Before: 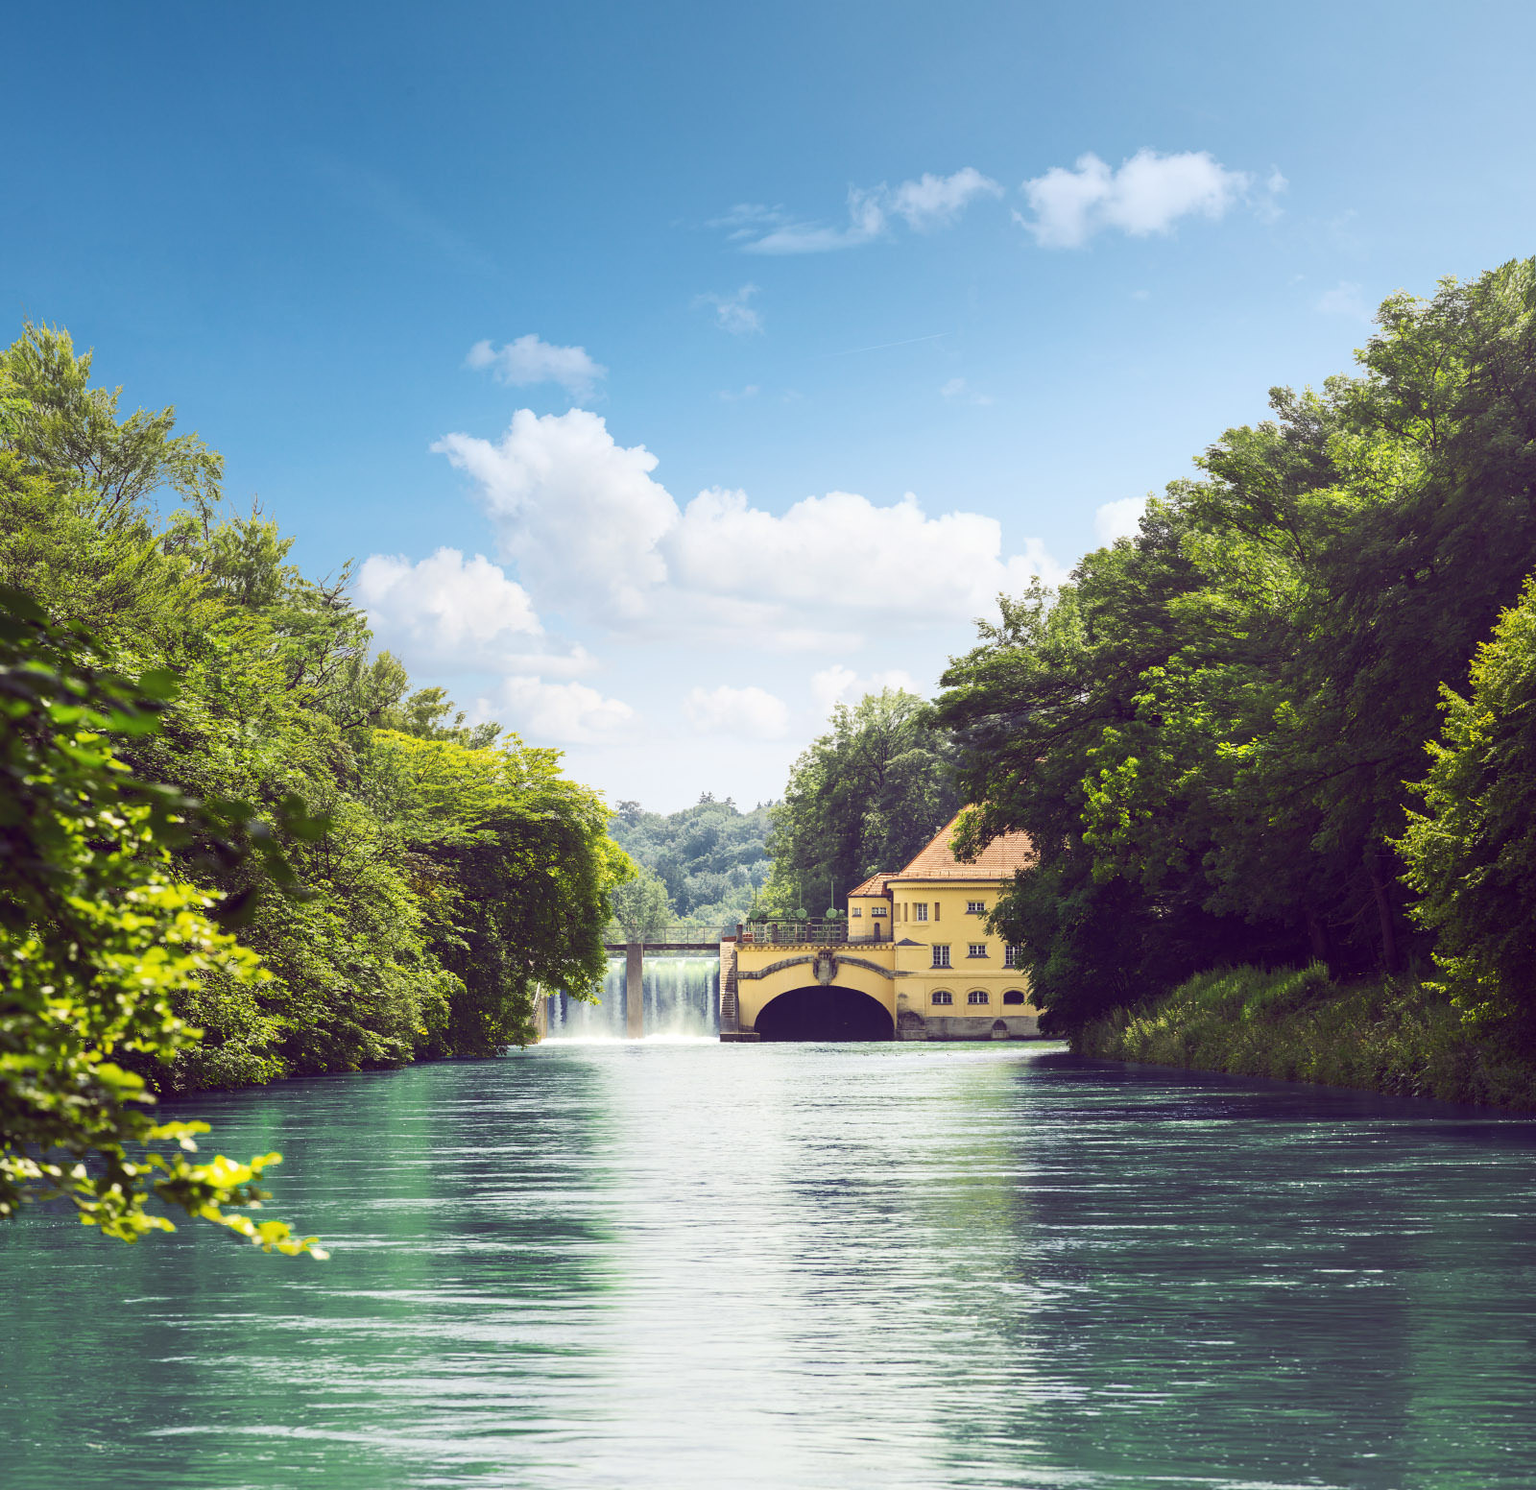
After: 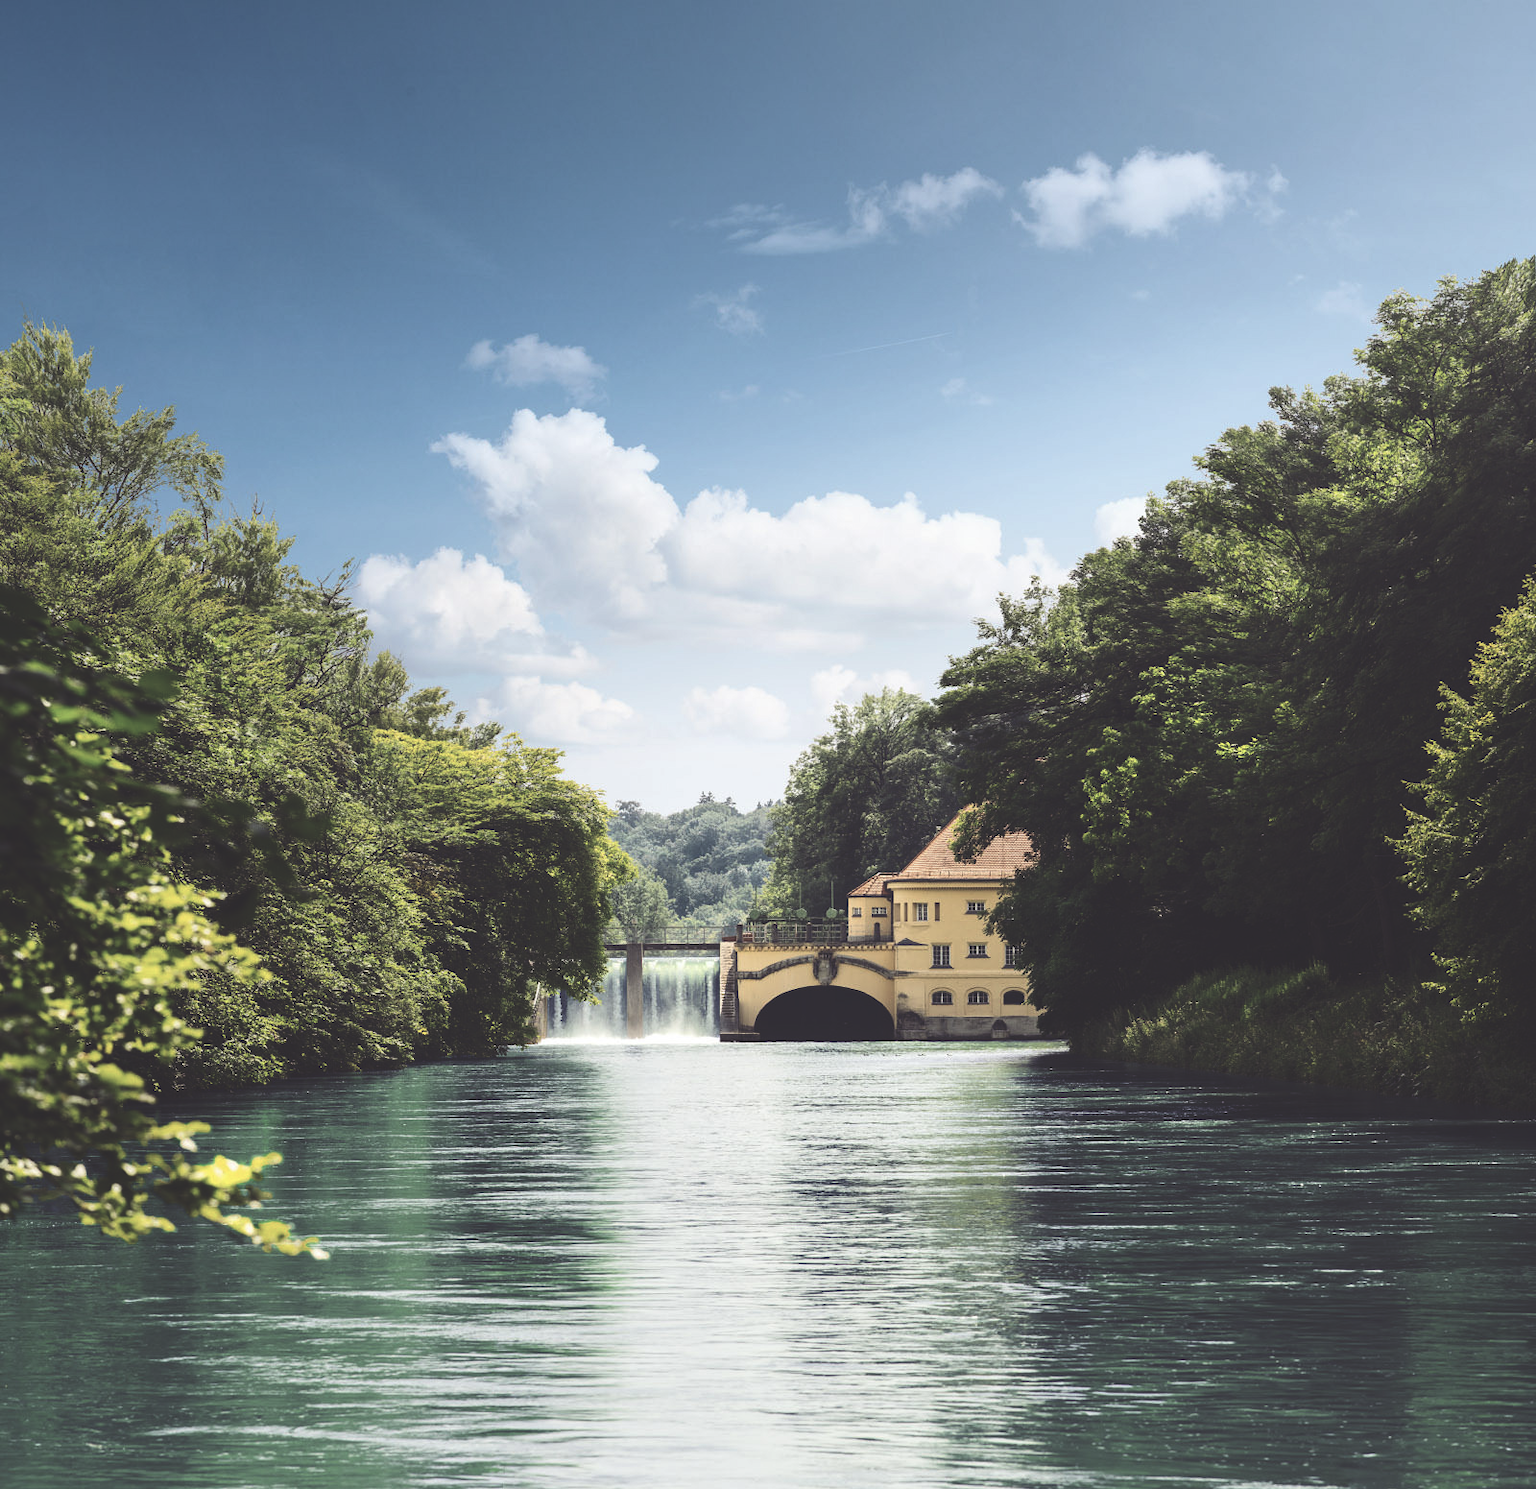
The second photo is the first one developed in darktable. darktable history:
contrast brightness saturation: contrast 0.1, saturation -0.36
rgb curve: curves: ch0 [(0, 0.186) (0.314, 0.284) (0.775, 0.708) (1, 1)], compensate middle gray true, preserve colors none
